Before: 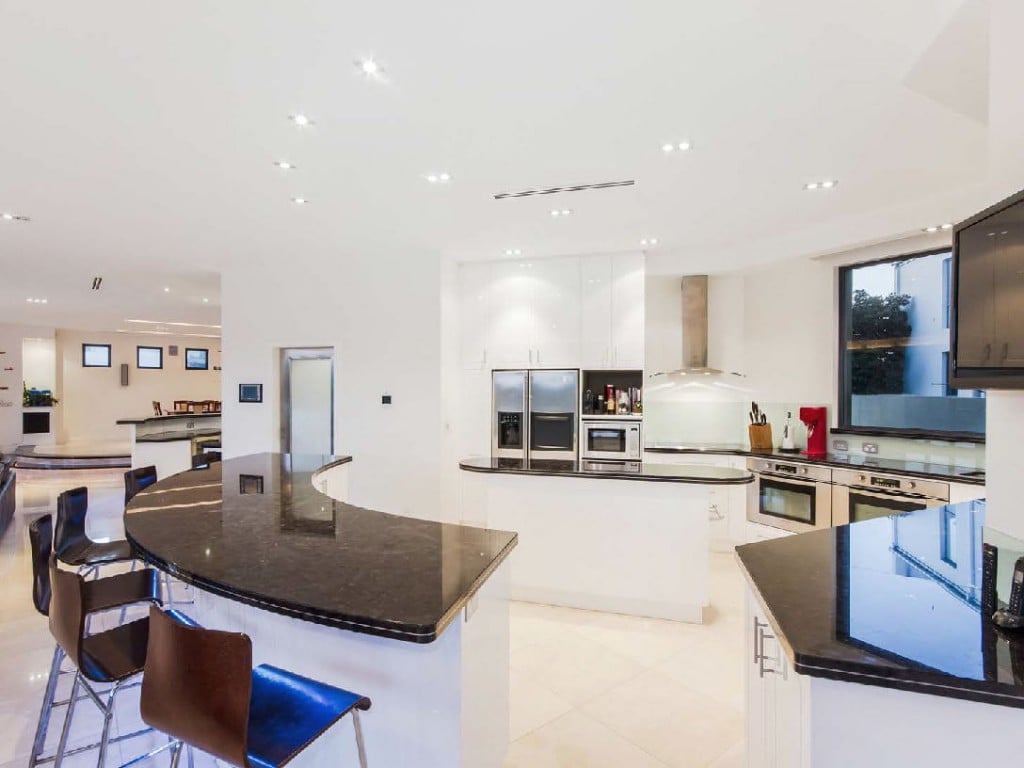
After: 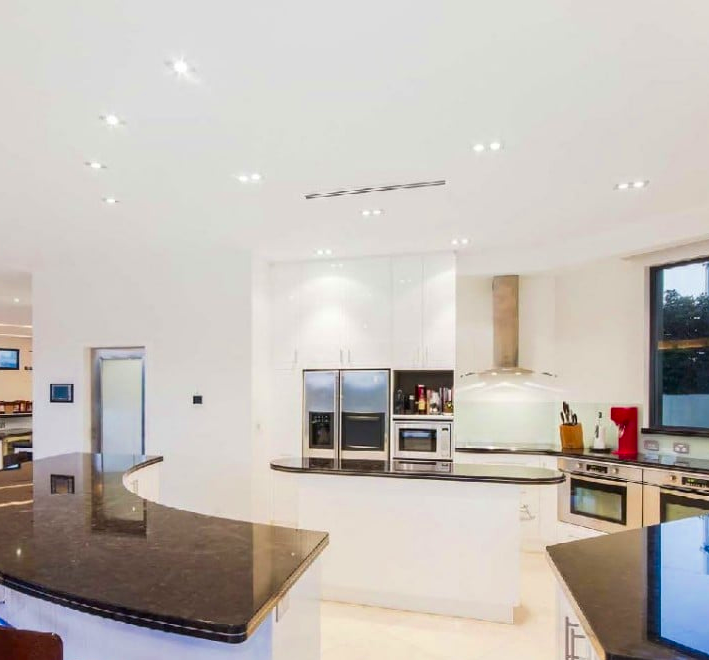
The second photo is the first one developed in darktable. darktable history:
crop: left 18.479%, right 12.2%, bottom 13.971%
color zones: curves: ch0 [(0, 0.613) (0.01, 0.613) (0.245, 0.448) (0.498, 0.529) (0.642, 0.665) (0.879, 0.777) (0.99, 0.613)]; ch1 [(0, 0) (0.143, 0) (0.286, 0) (0.429, 0) (0.571, 0) (0.714, 0) (0.857, 0)], mix -138.01%
